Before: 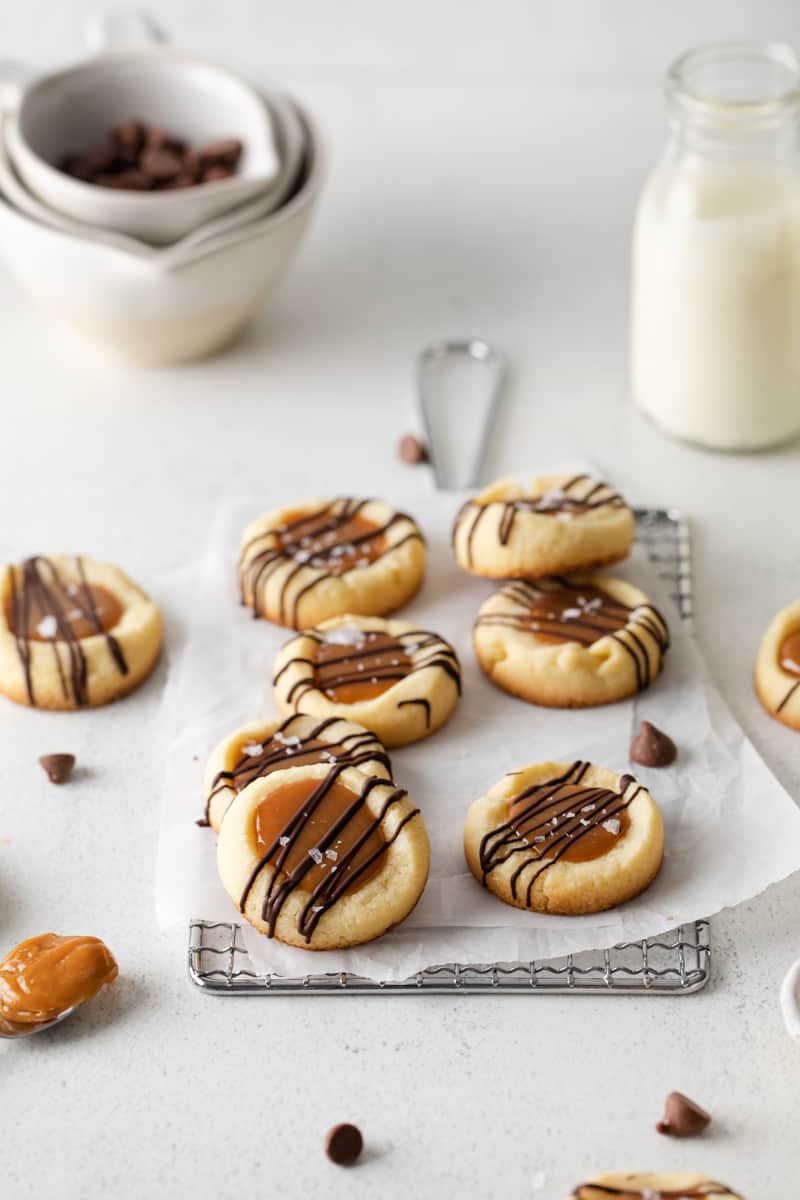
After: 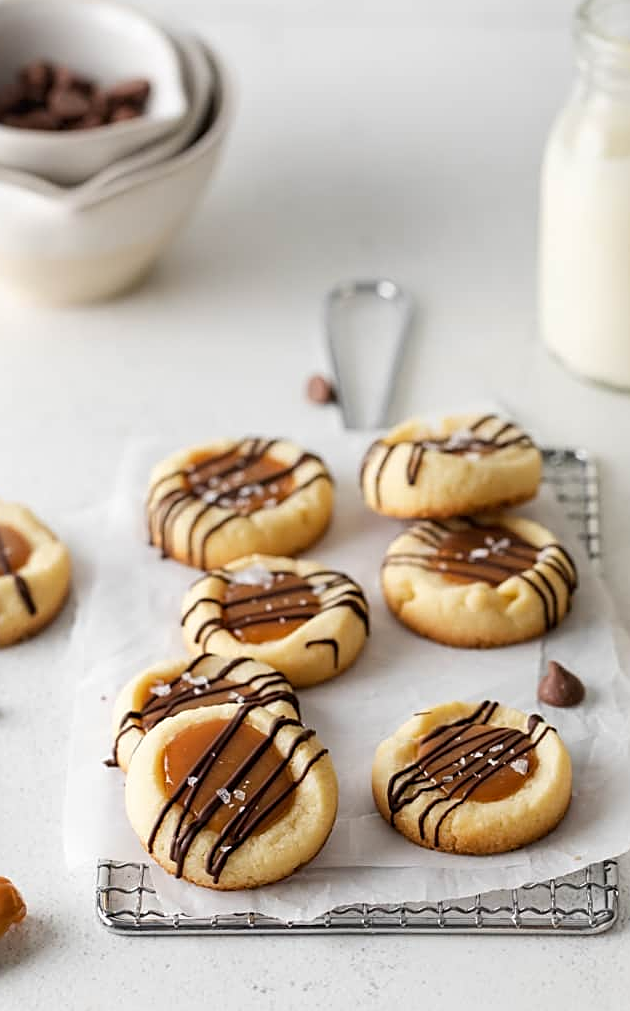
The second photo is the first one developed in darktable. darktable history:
sharpen: on, module defaults
crop: left 11.565%, top 5.009%, right 9.57%, bottom 10.738%
